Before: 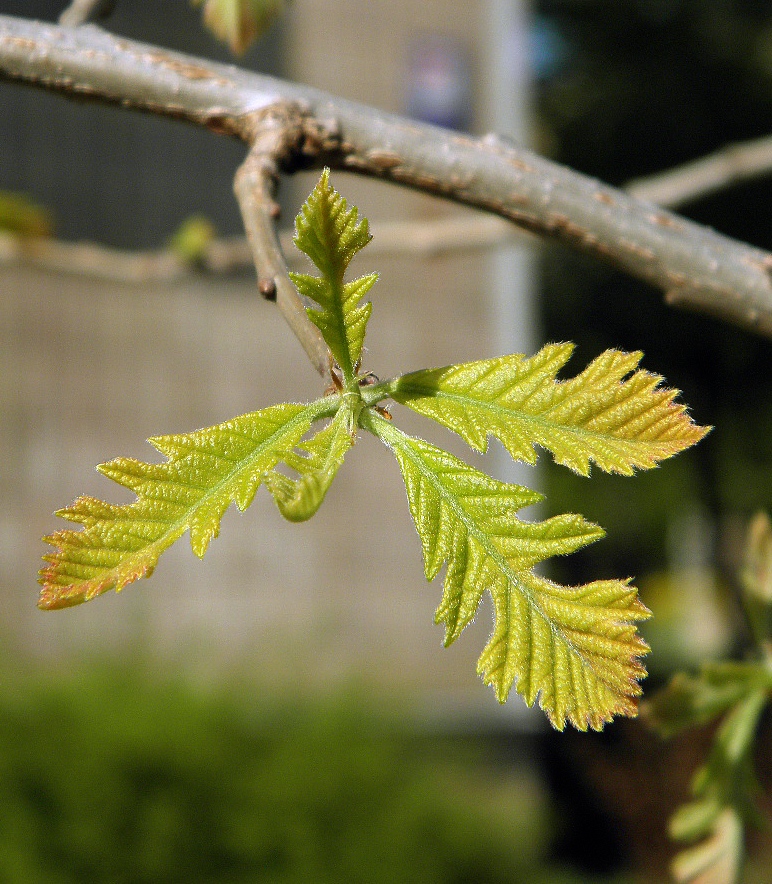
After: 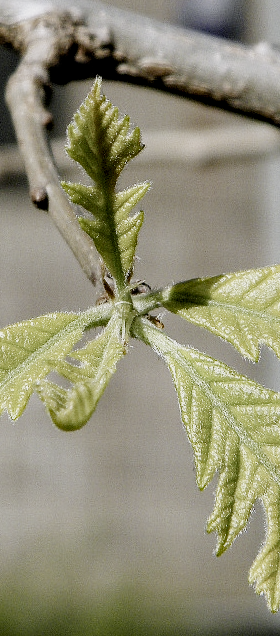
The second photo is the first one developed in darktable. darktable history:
crop and rotate: left 29.661%, top 10.351%, right 34.022%, bottom 17.603%
filmic rgb: black relative exposure -5.02 EV, white relative exposure 4 EV, threshold 3.03 EV, hardness 2.88, contrast 1.297, highlights saturation mix -30.76%, preserve chrominance no, color science v4 (2020), enable highlight reconstruction true
local contrast: on, module defaults
haze removal: compatibility mode true, adaptive false
